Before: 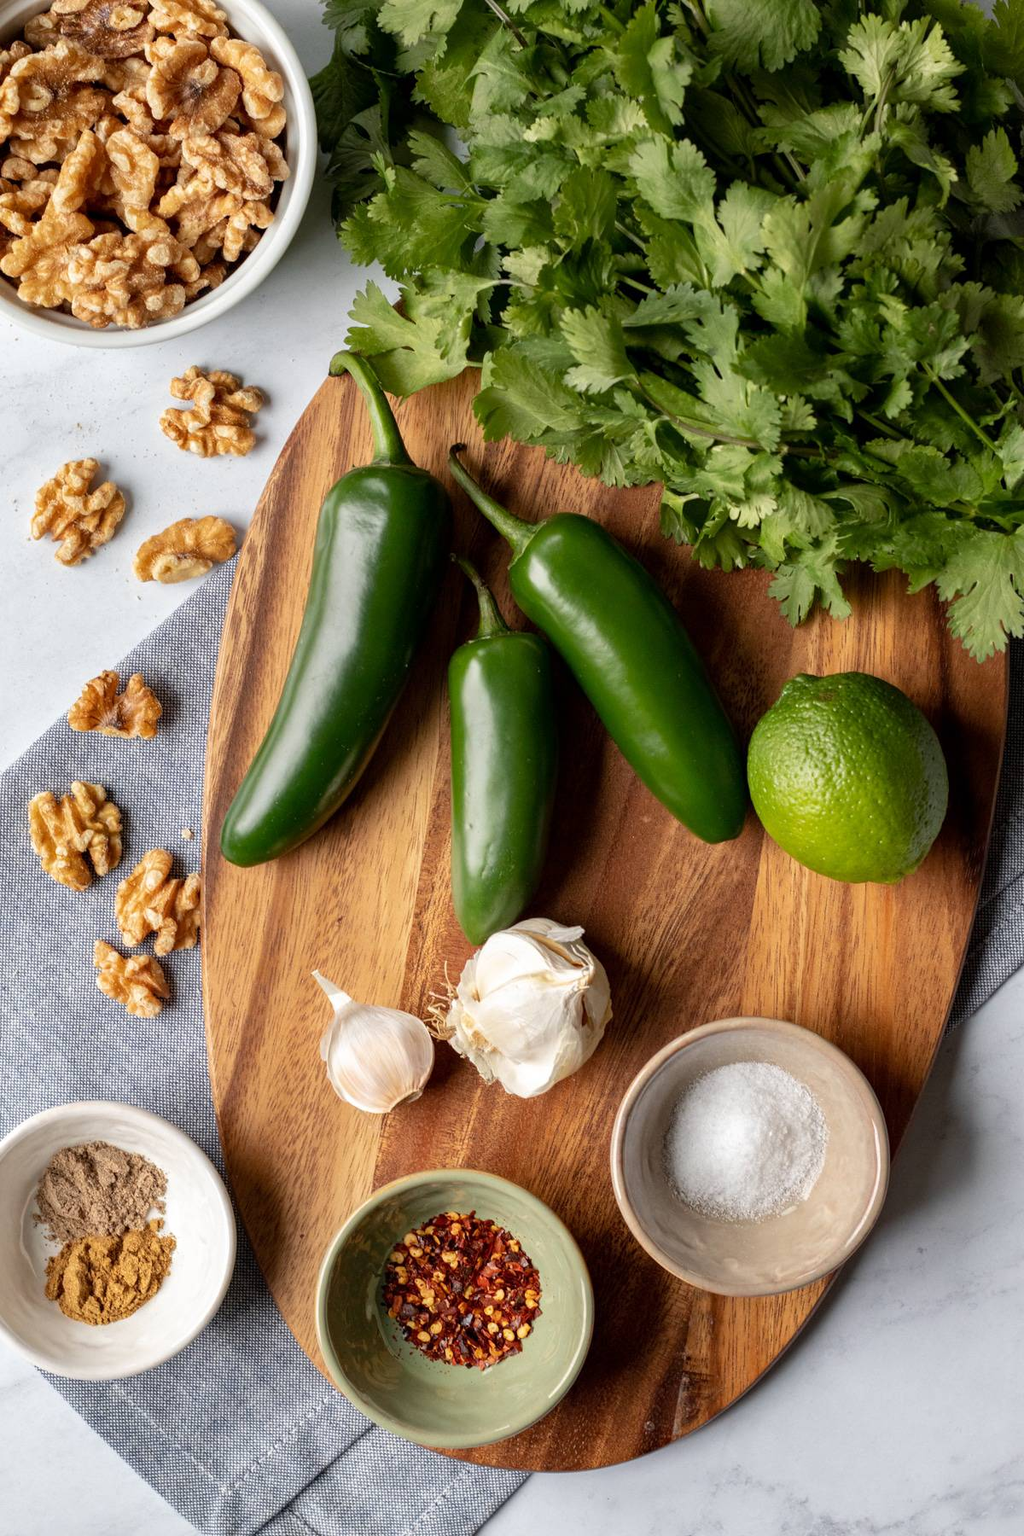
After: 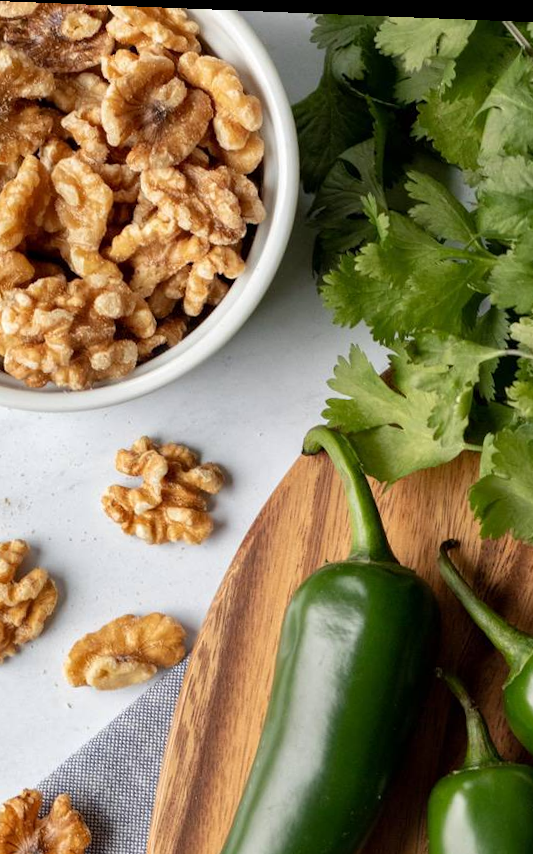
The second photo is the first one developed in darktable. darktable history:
crop and rotate: left 10.817%, top 0.062%, right 47.194%, bottom 53.626%
rotate and perspective: rotation 2.27°, automatic cropping off
